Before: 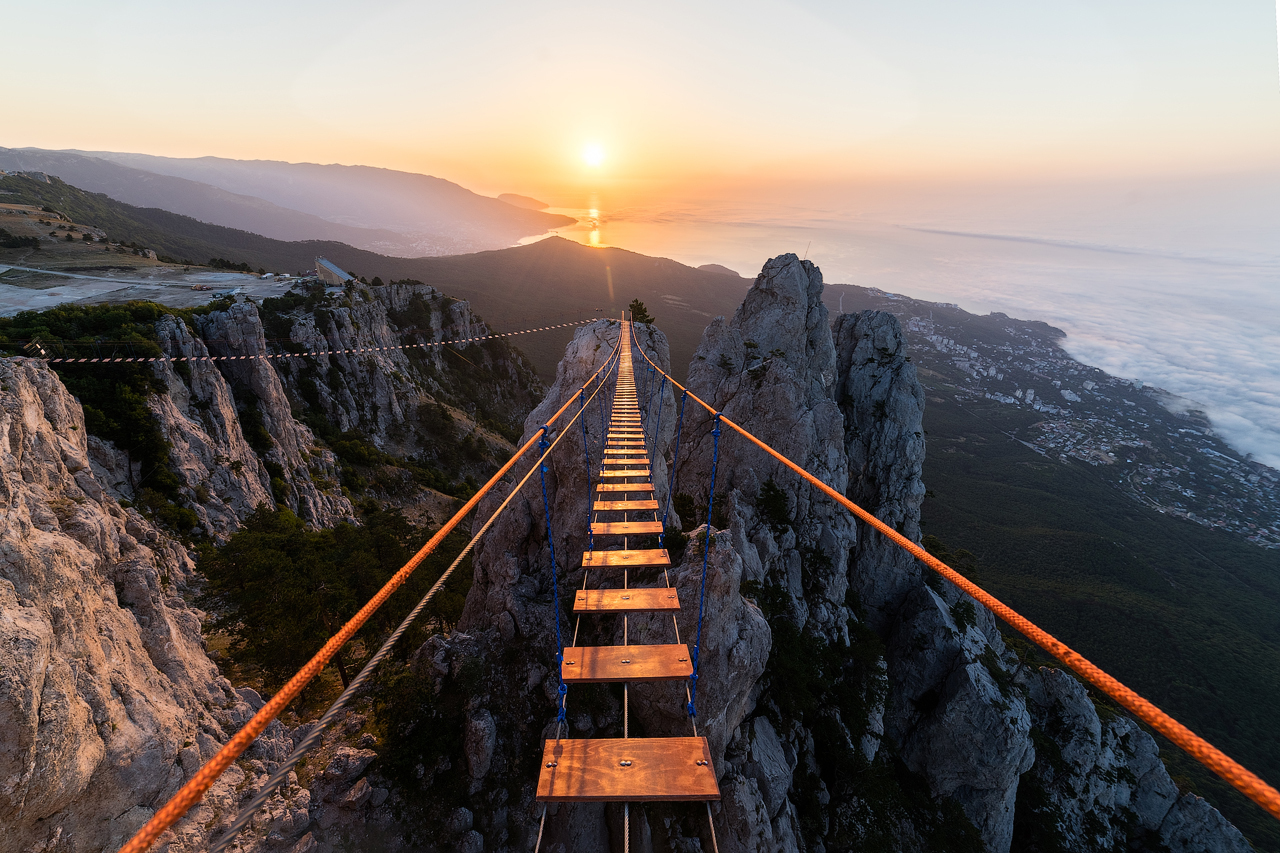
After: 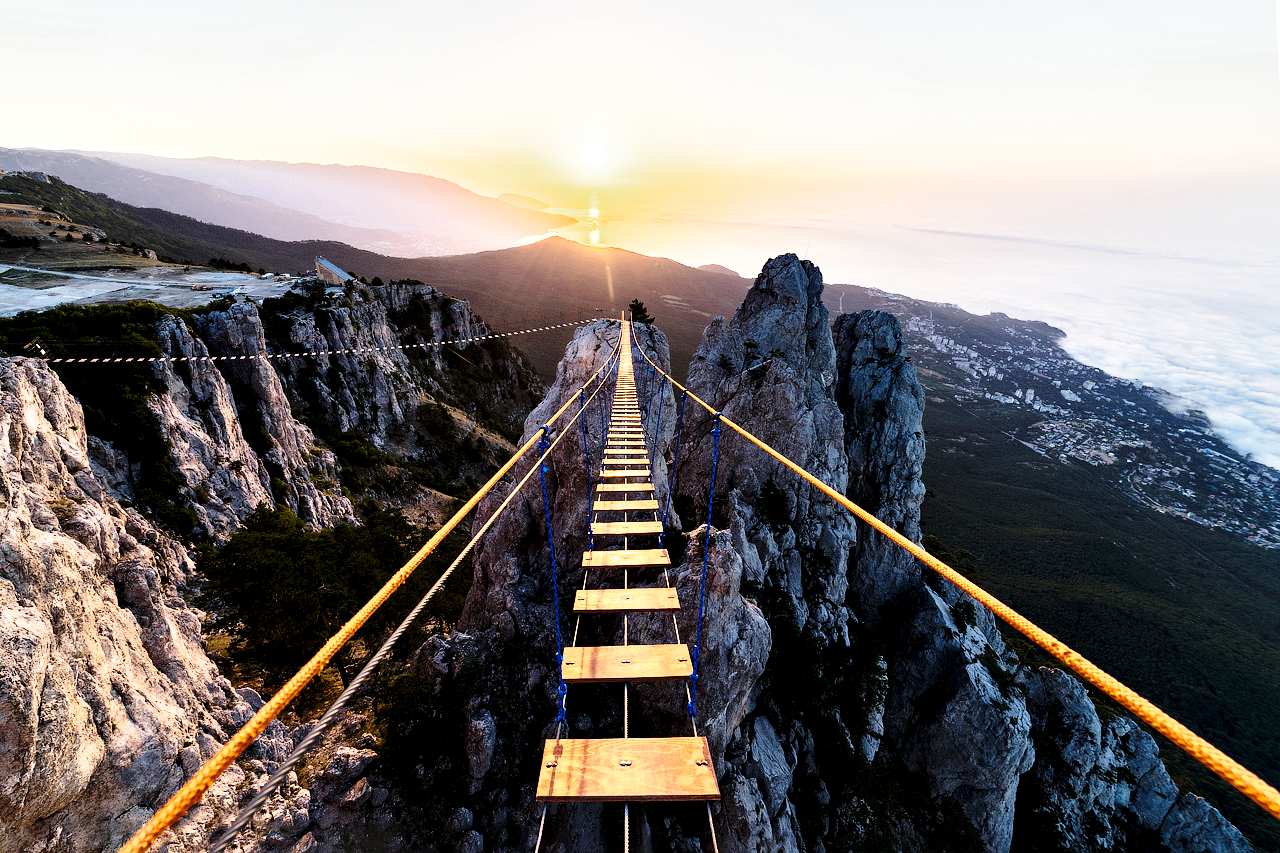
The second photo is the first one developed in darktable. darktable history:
contrast equalizer: octaves 7, y [[0.6 ×6], [0.55 ×6], [0 ×6], [0 ×6], [0 ×6]]
color zones: curves: ch0 [(0, 0.558) (0.143, 0.548) (0.286, 0.447) (0.429, 0.259) (0.571, 0.5) (0.714, 0.5) (0.857, 0.593) (1, 0.558)]; ch1 [(0, 0.543) (0.01, 0.544) (0.12, 0.492) (0.248, 0.458) (0.5, 0.534) (0.748, 0.5) (0.99, 0.469) (1, 0.543)]; ch2 [(0, 0.507) (0.143, 0.522) (0.286, 0.505) (0.429, 0.5) (0.571, 0.5) (0.714, 0.5) (0.857, 0.5) (1, 0.507)], mix 32.37%
base curve: curves: ch0 [(0, 0) (0.028, 0.03) (0.121, 0.232) (0.46, 0.748) (0.859, 0.968) (1, 1)], preserve colors none
